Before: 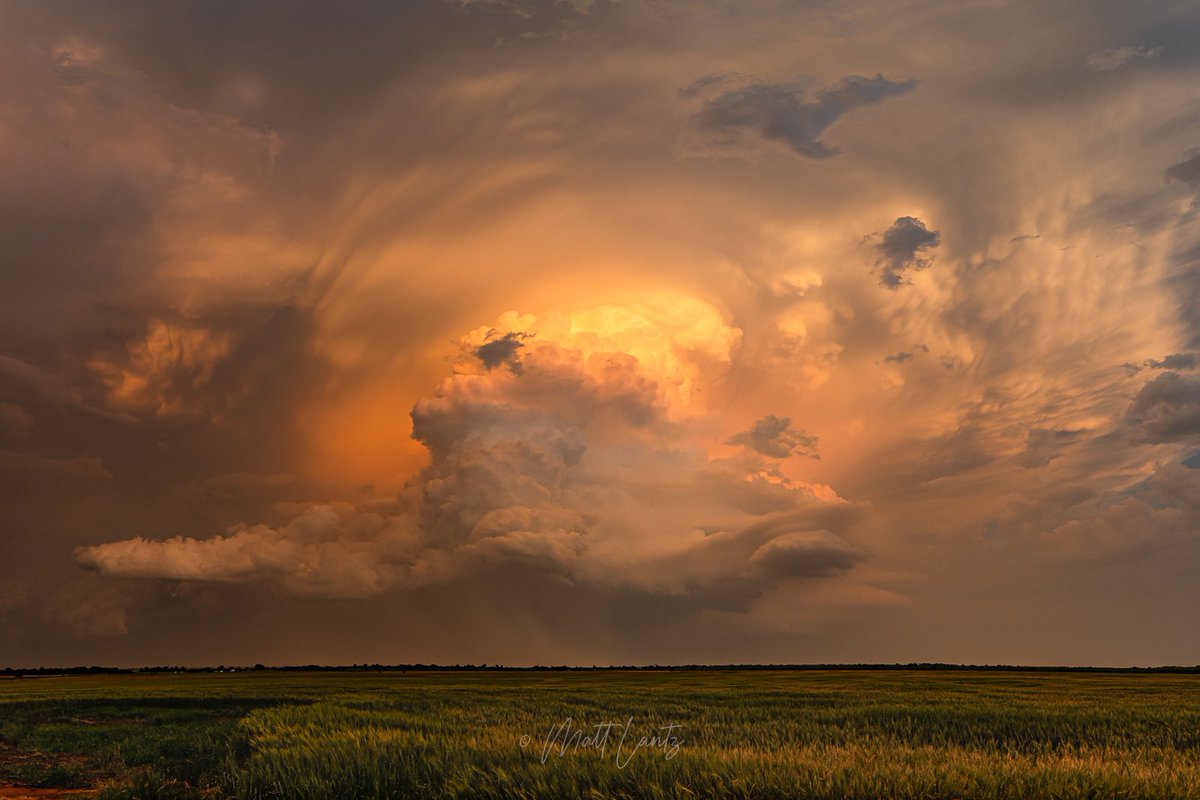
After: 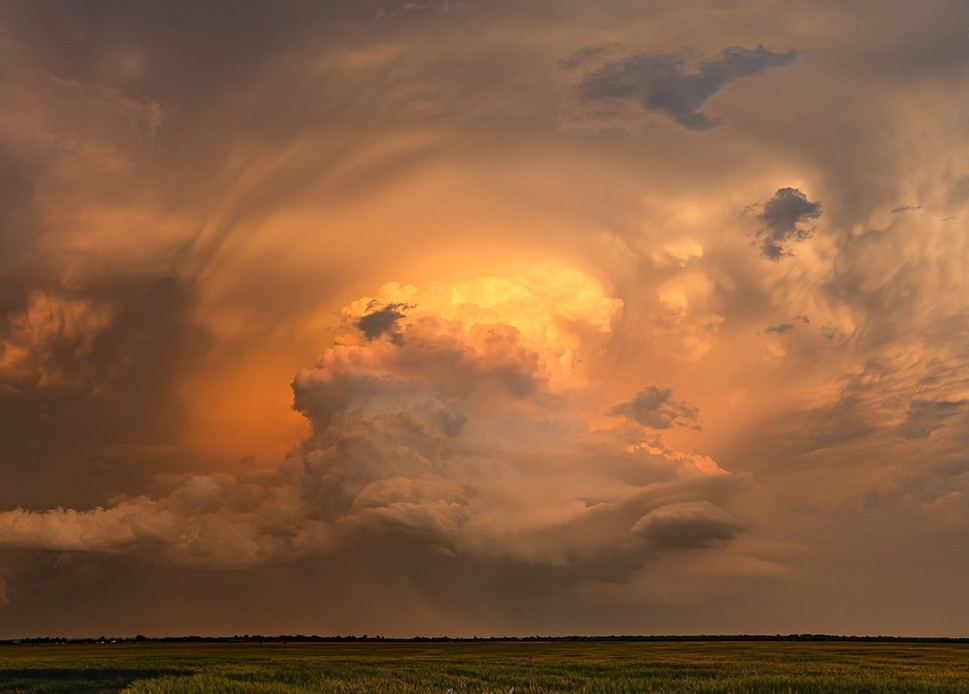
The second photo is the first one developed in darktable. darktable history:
crop: left 9.971%, top 3.648%, right 9.278%, bottom 9.501%
